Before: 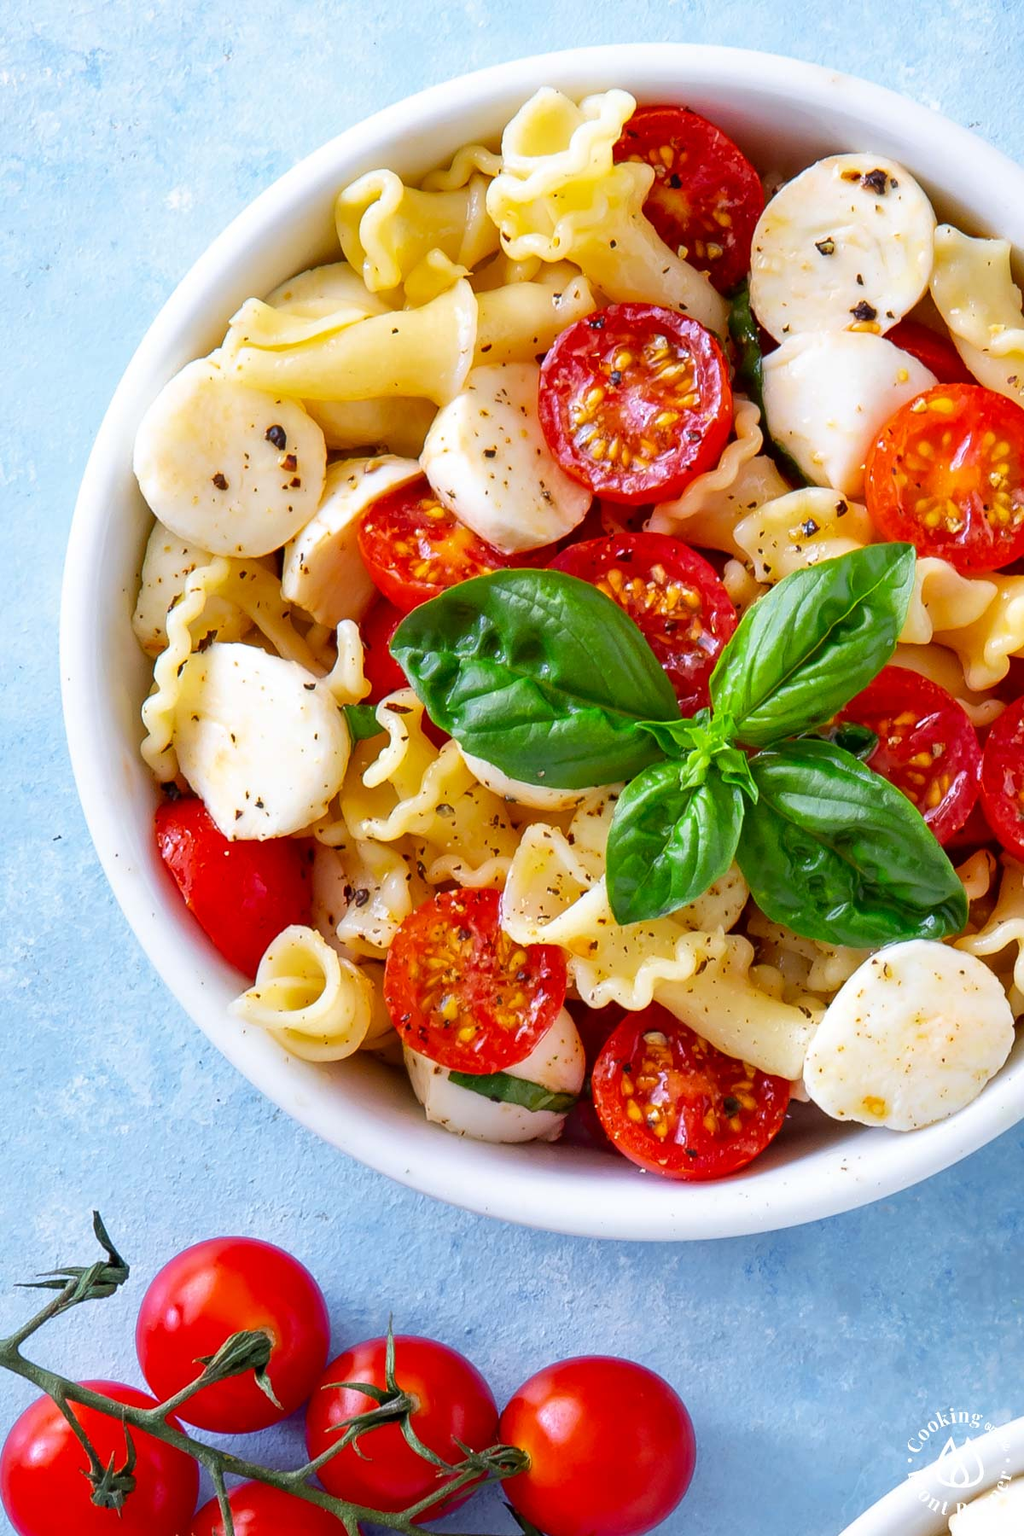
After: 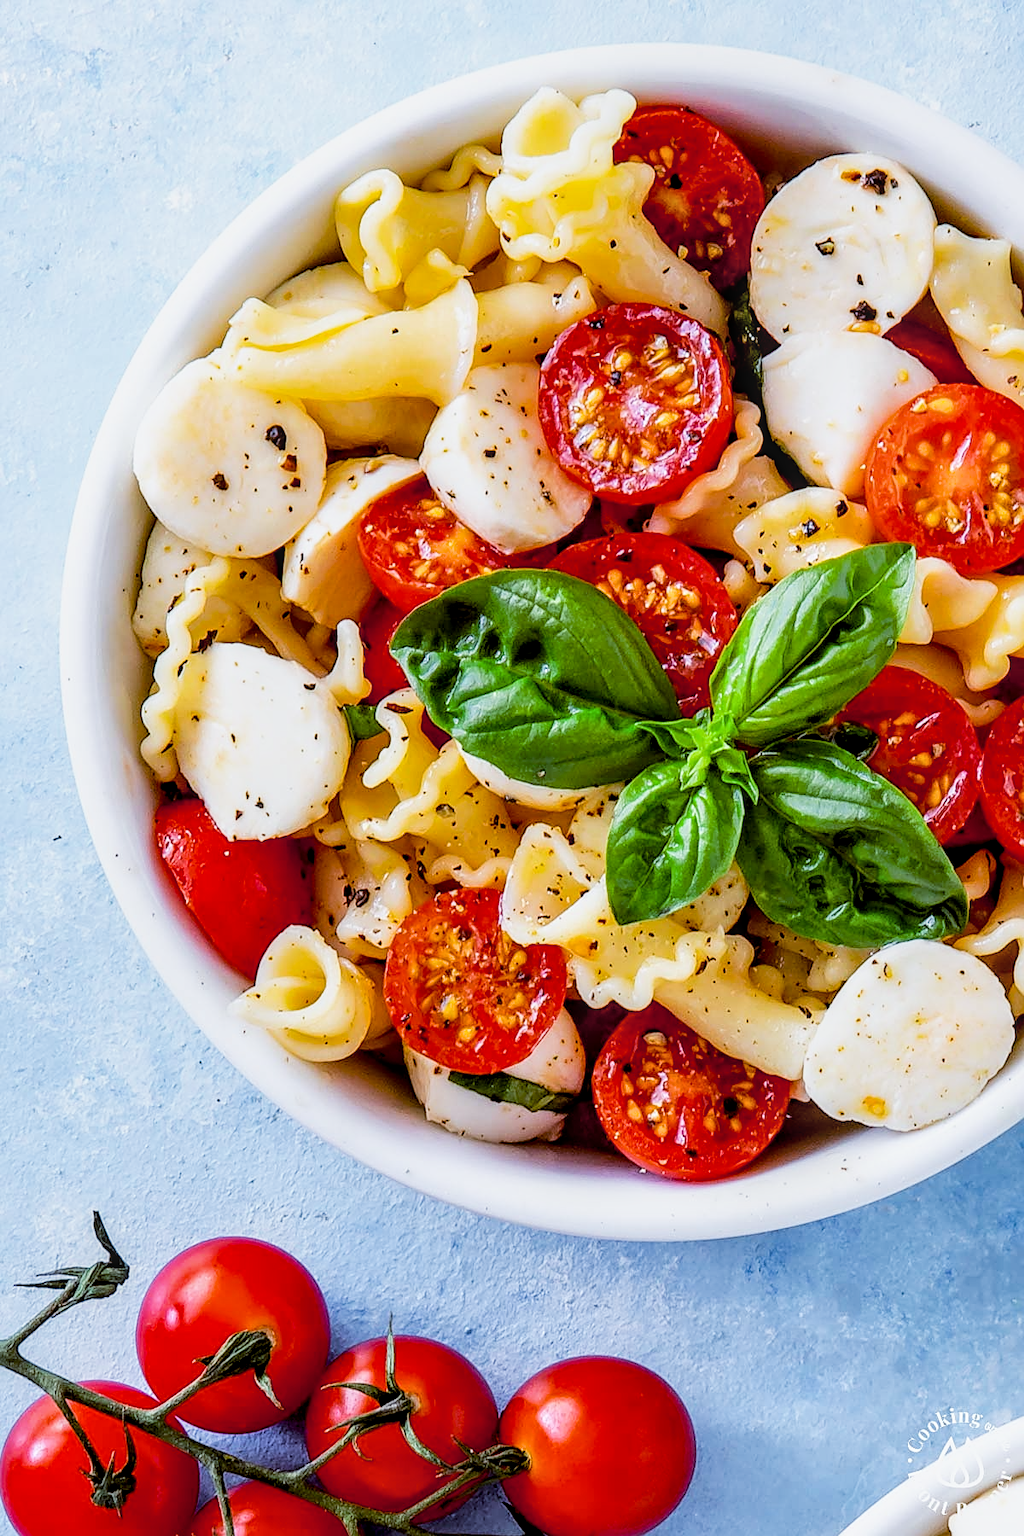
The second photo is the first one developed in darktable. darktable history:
local contrast: highlights 25%, detail 130%
sharpen: on, module defaults
color balance: lift [1, 1.015, 1.004, 0.985], gamma [1, 0.958, 0.971, 1.042], gain [1, 0.956, 0.977, 1.044]
exposure: black level correction 0.007, exposure 0.159 EV, compensate highlight preservation false
filmic rgb: black relative exposure -5 EV, white relative exposure 3.5 EV, hardness 3.19, contrast 1.3, highlights saturation mix -50%
